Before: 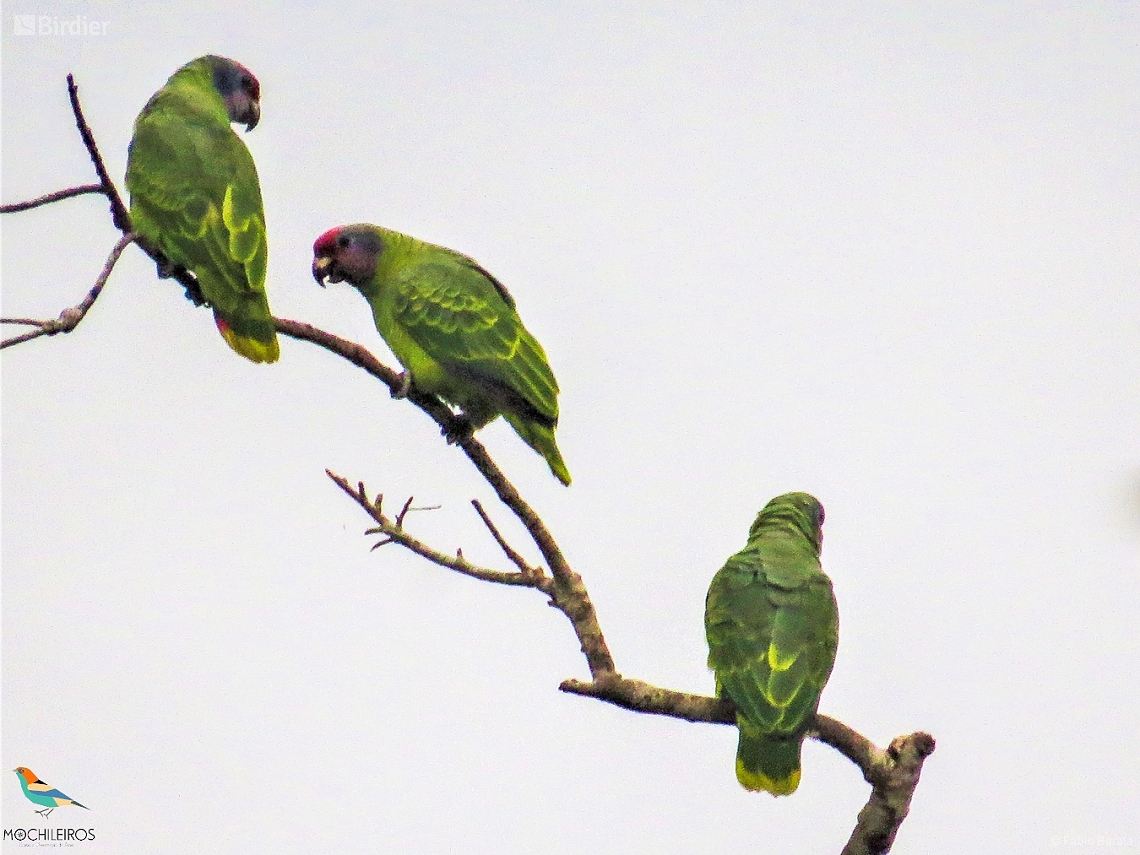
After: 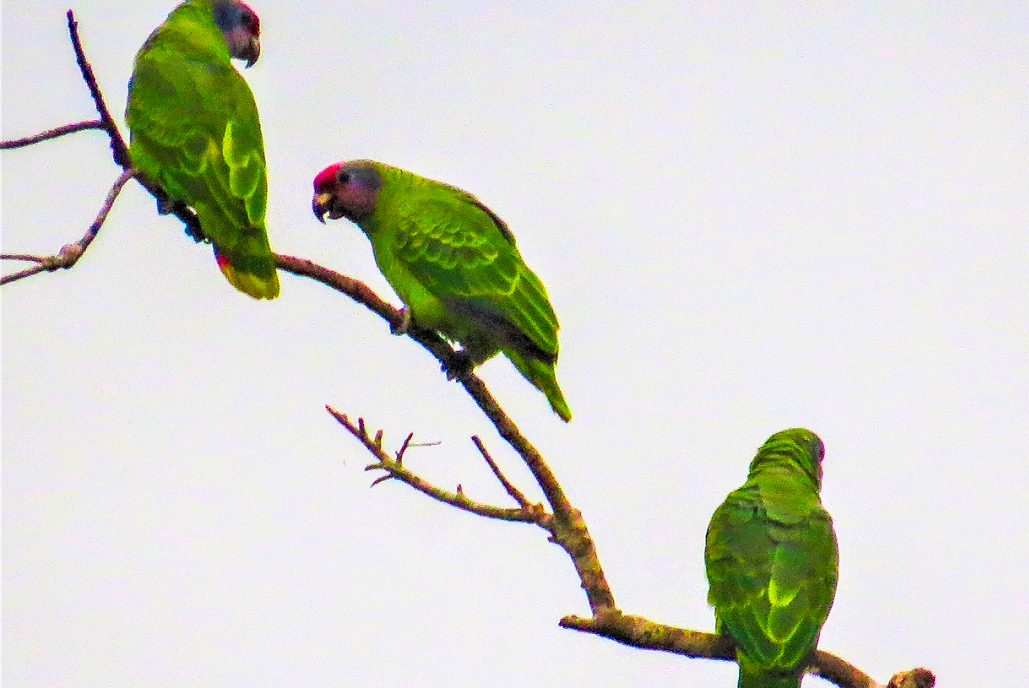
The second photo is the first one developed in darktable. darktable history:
crop: top 7.49%, right 9.717%, bottom 11.943%
color correction: saturation 1.8
